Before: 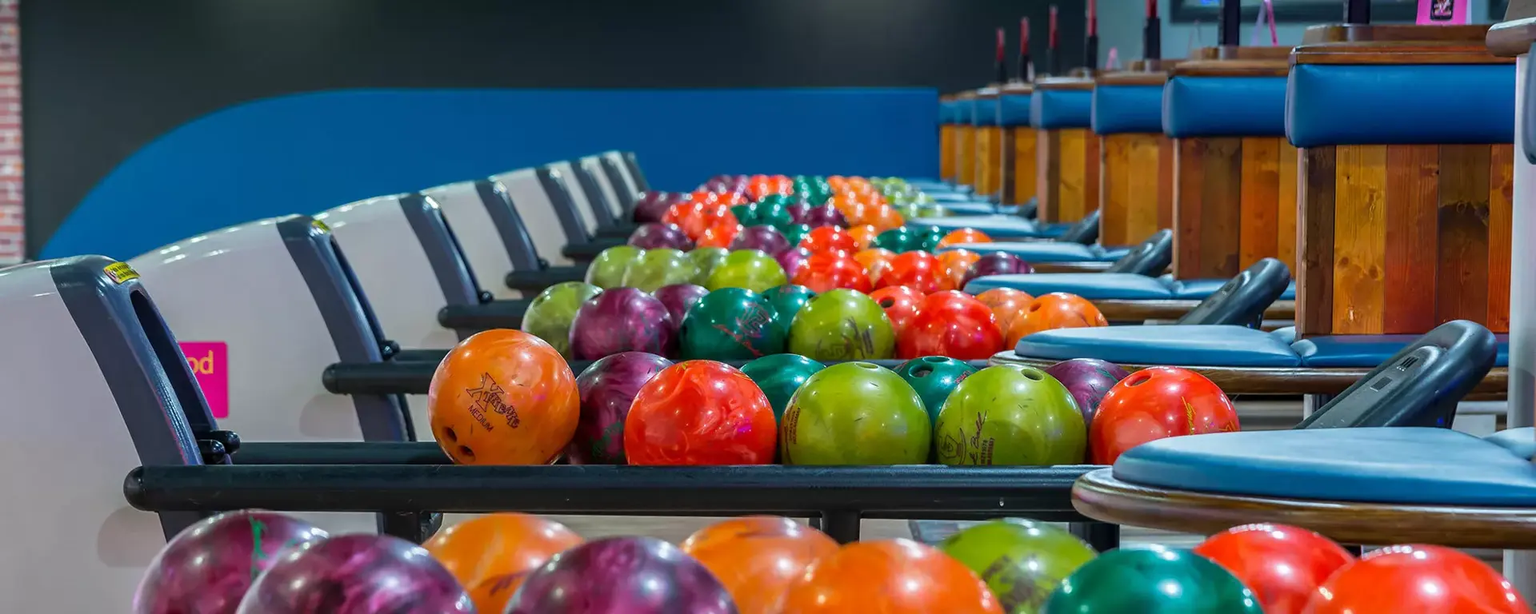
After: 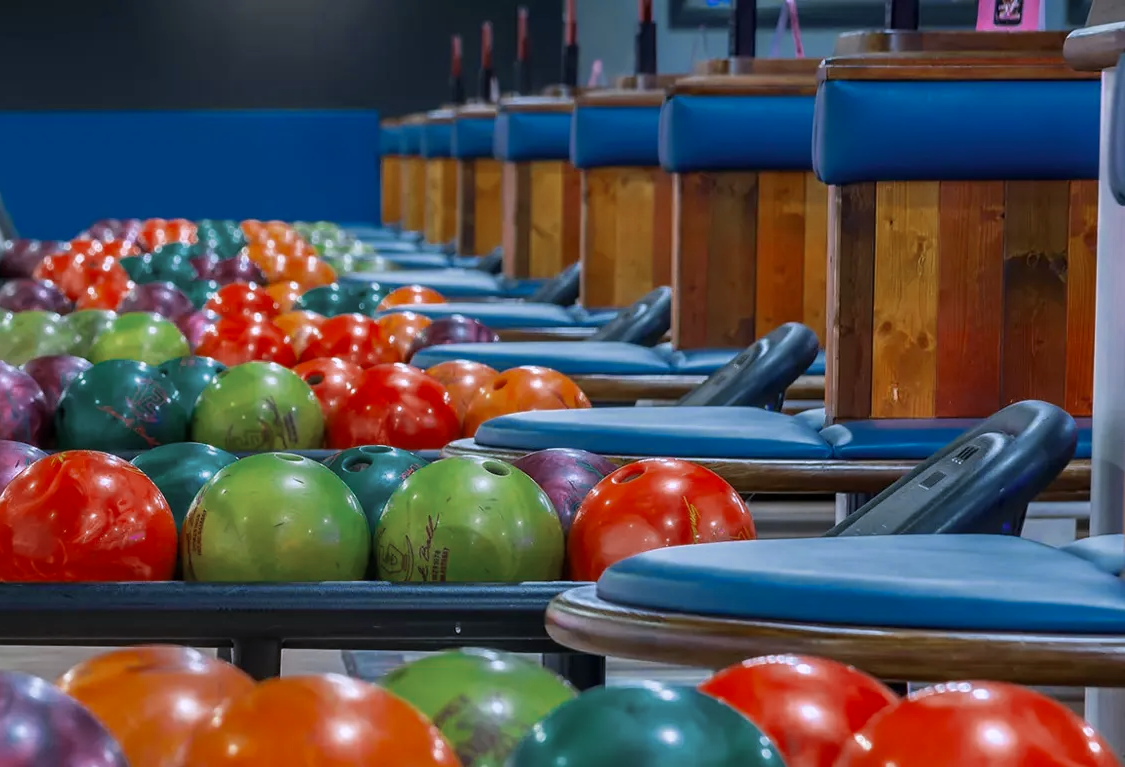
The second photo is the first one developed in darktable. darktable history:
white balance: red 1.004, blue 1.096
color zones: curves: ch0 [(0, 0.5) (0.125, 0.4) (0.25, 0.5) (0.375, 0.4) (0.5, 0.4) (0.625, 0.35) (0.75, 0.35) (0.875, 0.5)]; ch1 [(0, 0.35) (0.125, 0.45) (0.25, 0.35) (0.375, 0.35) (0.5, 0.35) (0.625, 0.35) (0.75, 0.45) (0.875, 0.35)]; ch2 [(0, 0.6) (0.125, 0.5) (0.25, 0.5) (0.375, 0.6) (0.5, 0.6) (0.625, 0.5) (0.75, 0.5) (0.875, 0.5)]
crop: left 41.402%
